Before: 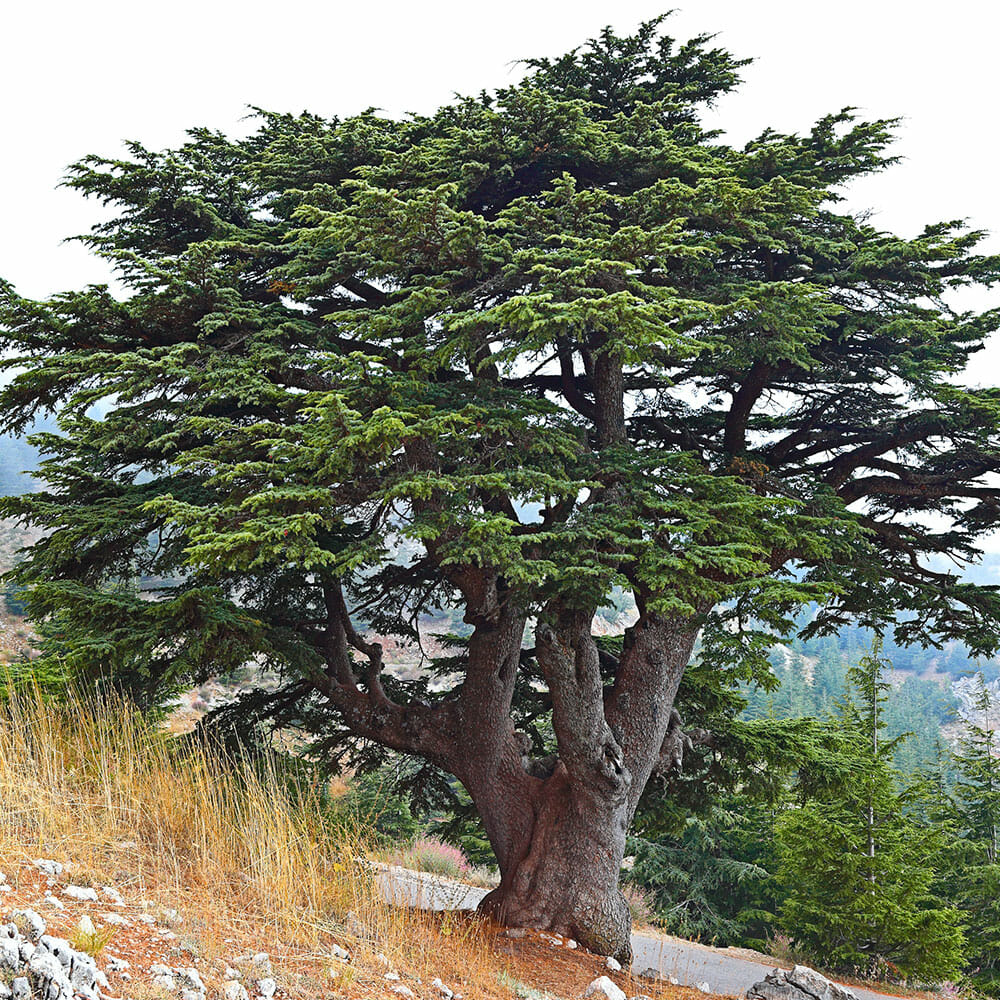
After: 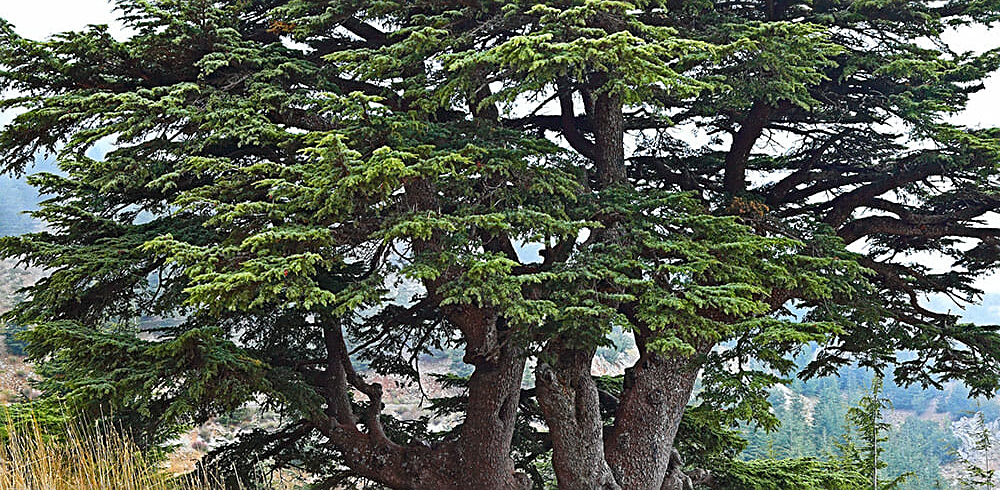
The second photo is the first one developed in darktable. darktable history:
crop and rotate: top 26.059%, bottom 24.9%
sharpen: on, module defaults
